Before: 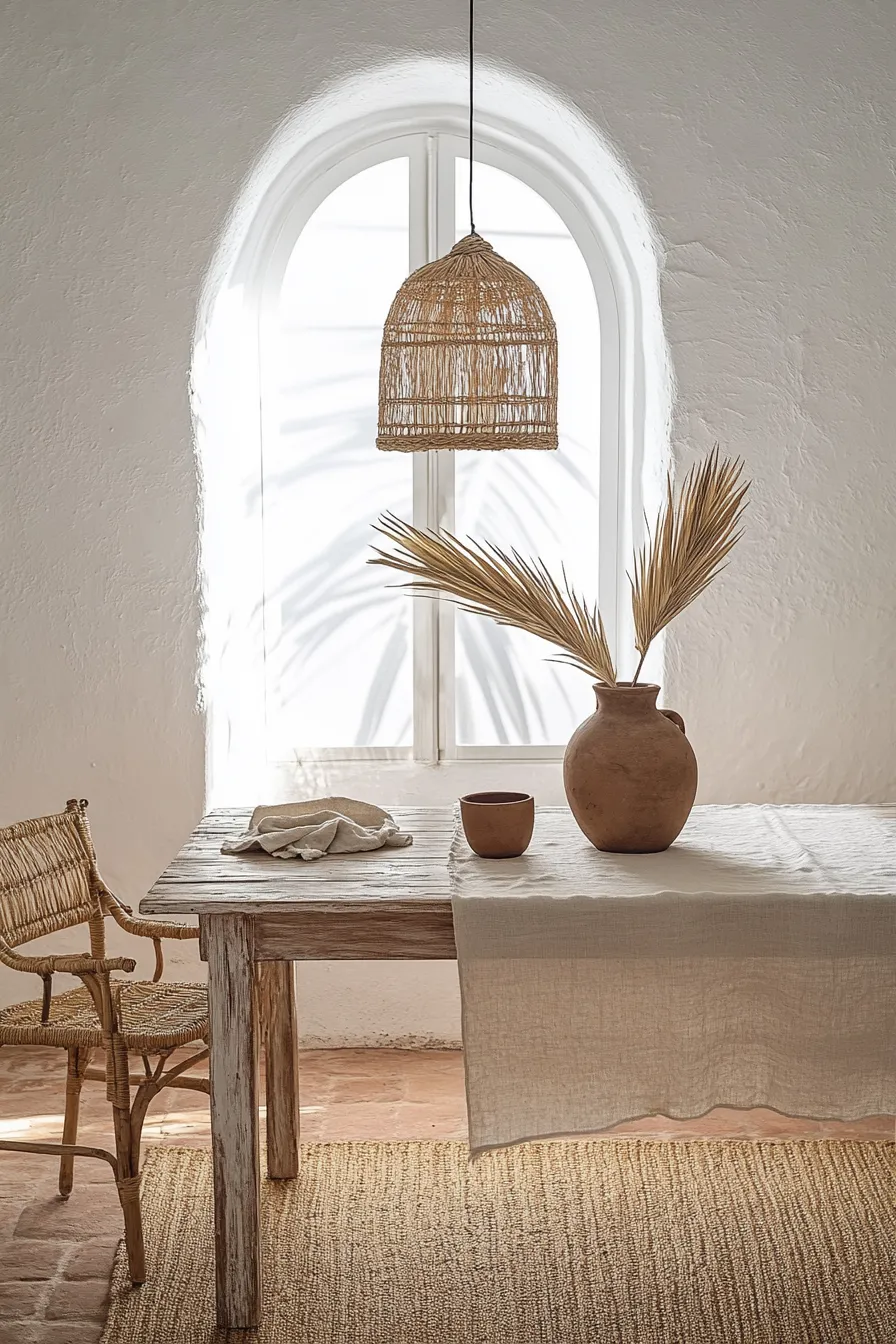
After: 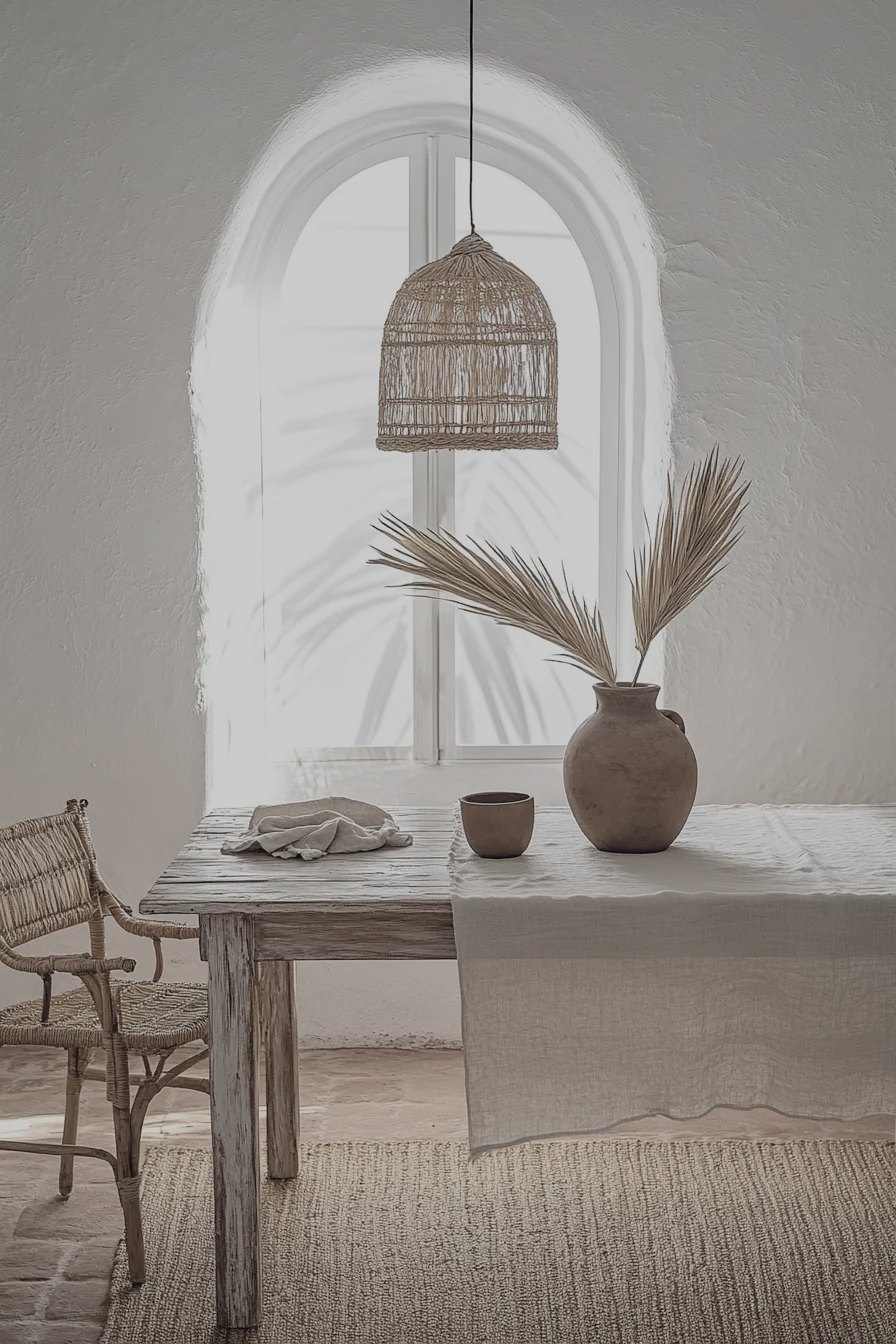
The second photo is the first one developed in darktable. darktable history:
exposure: exposure -1 EV, compensate highlight preservation false
contrast brightness saturation: brightness 0.18, saturation -0.5
